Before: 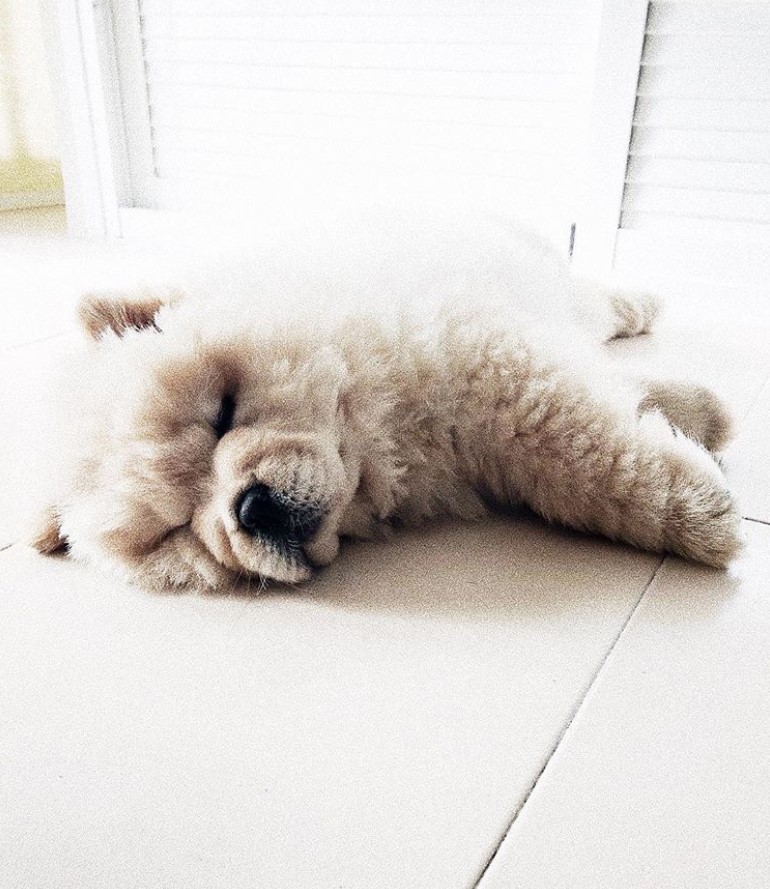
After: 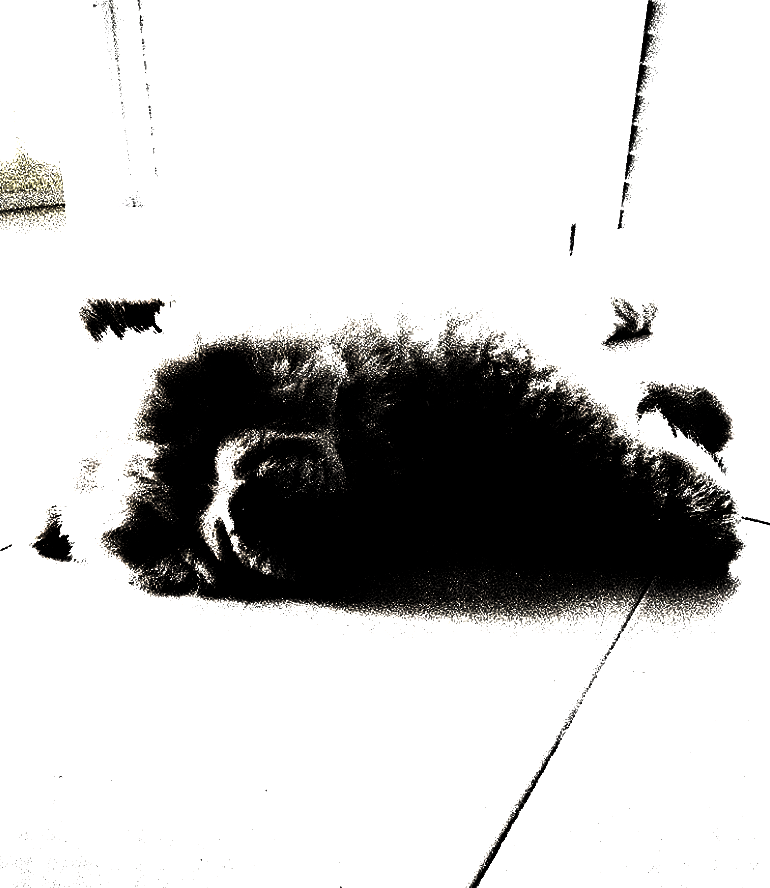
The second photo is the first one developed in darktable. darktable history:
velvia: strength 14.73%
exposure: exposure 0.189 EV, compensate highlight preservation false
crop: bottom 0.054%
levels: levels [0.721, 0.937, 0.997]
color balance rgb: power › luminance 0.911%, power › chroma 0.414%, power › hue 34.36°, perceptual saturation grading › global saturation 23.153%, perceptual saturation grading › highlights -24.572%, perceptual saturation grading › mid-tones 24.207%, perceptual saturation grading › shadows 39.977%, perceptual brilliance grading › global brilliance 15.486%, perceptual brilliance grading › shadows -34.808%, saturation formula JzAzBz (2021)
